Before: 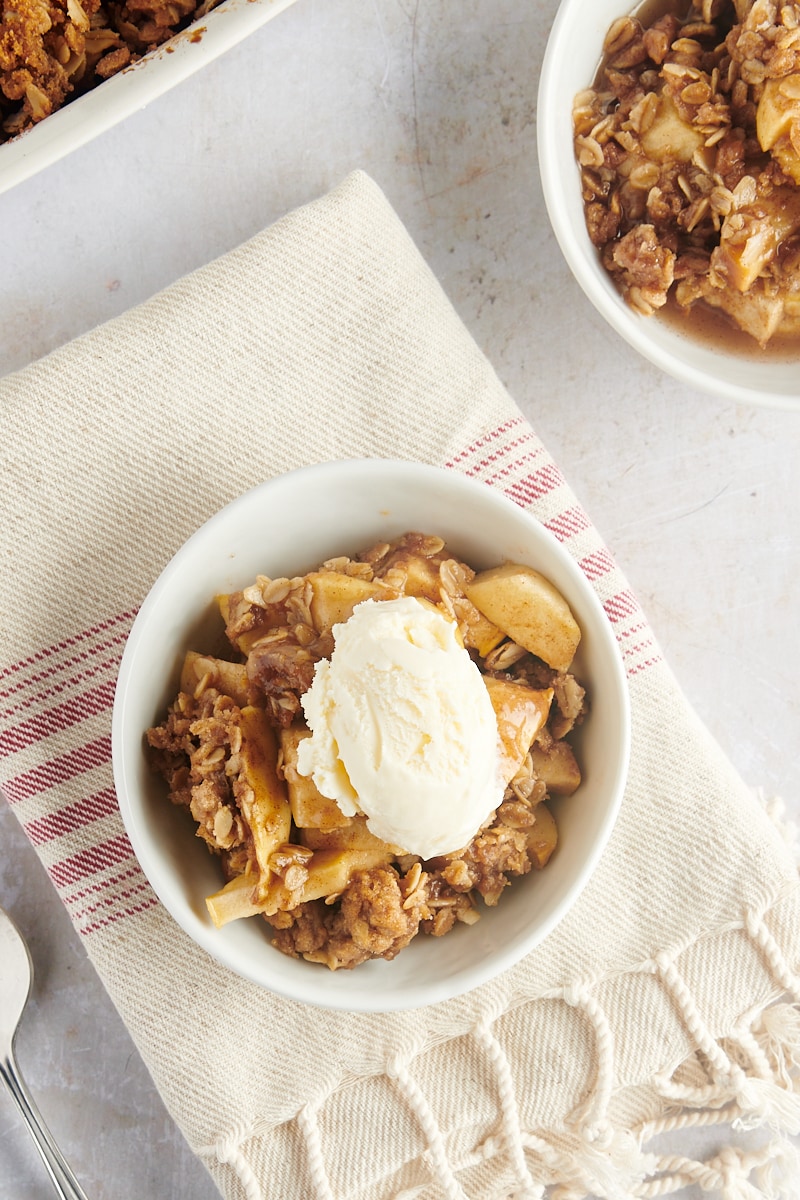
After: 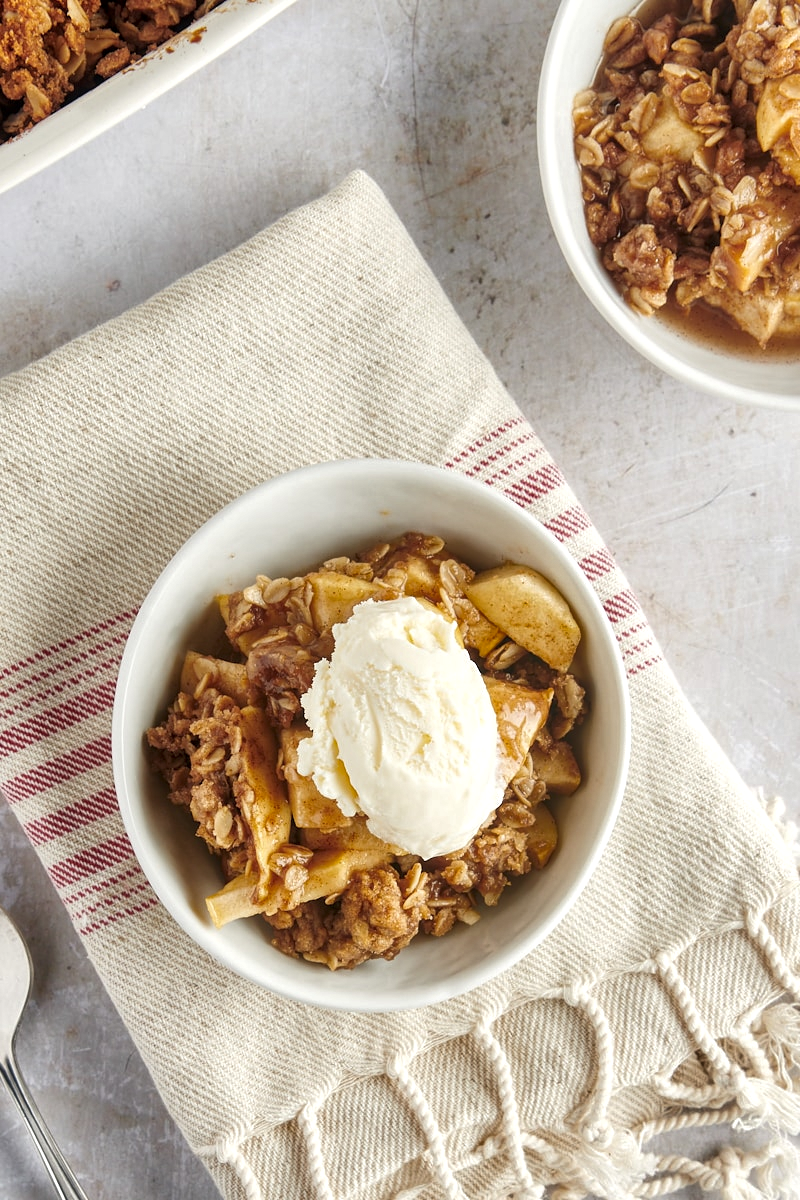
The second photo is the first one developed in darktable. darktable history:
local contrast: highlights 99%, shadows 89%, detail 160%, midtone range 0.2
shadows and highlights: low approximation 0.01, soften with gaussian
